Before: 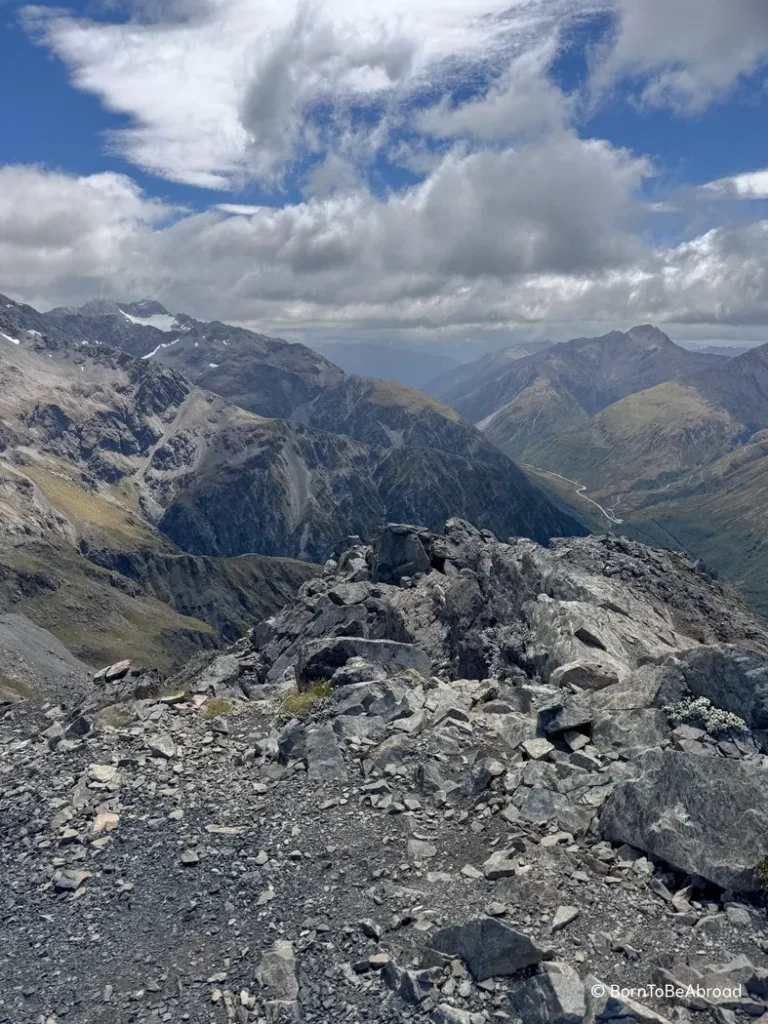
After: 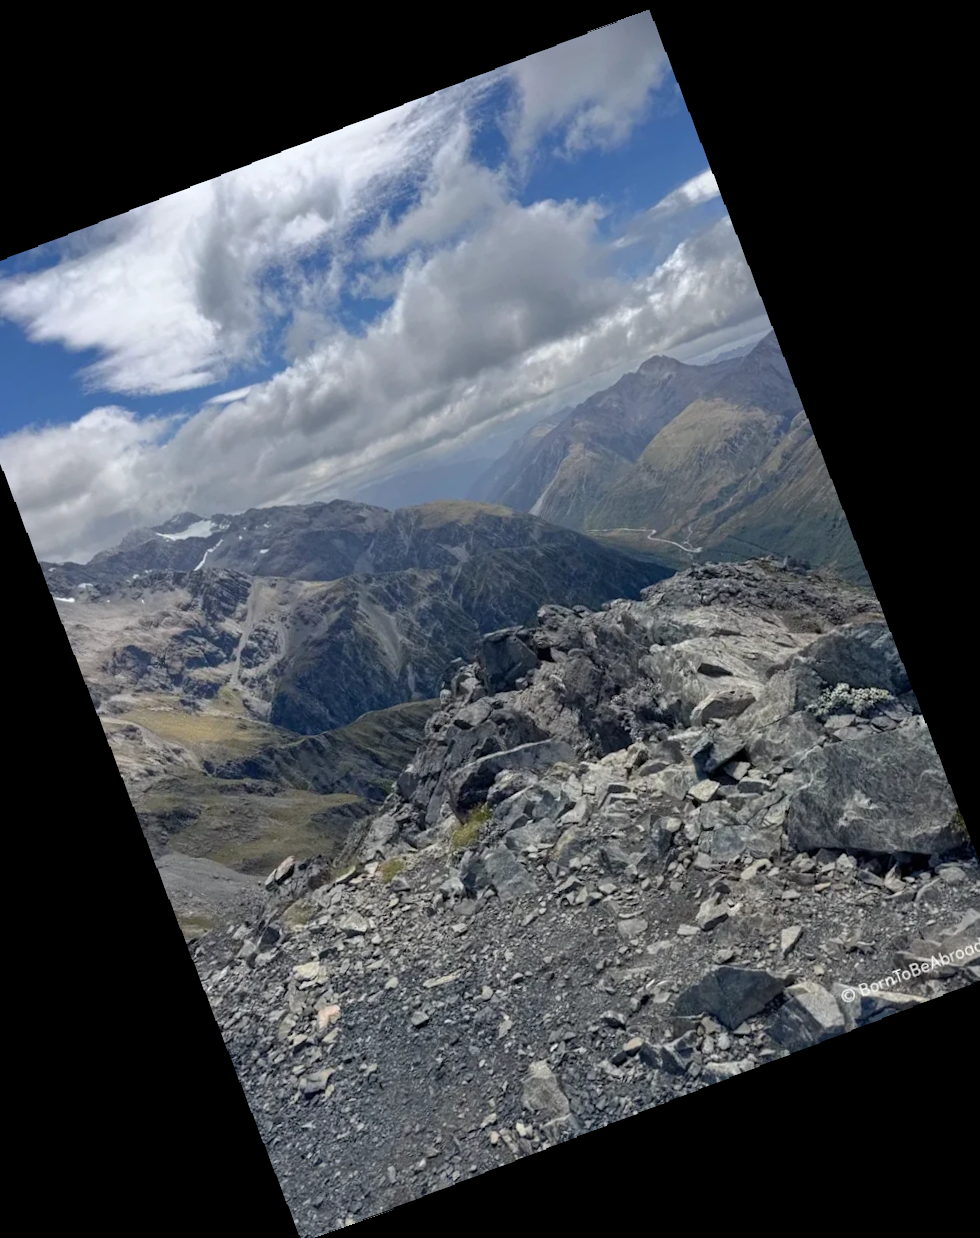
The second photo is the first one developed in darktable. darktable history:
crop and rotate: angle 19.43°, left 6.812%, right 4.125%, bottom 1.087%
rotate and perspective: rotation -1.75°, automatic cropping off
